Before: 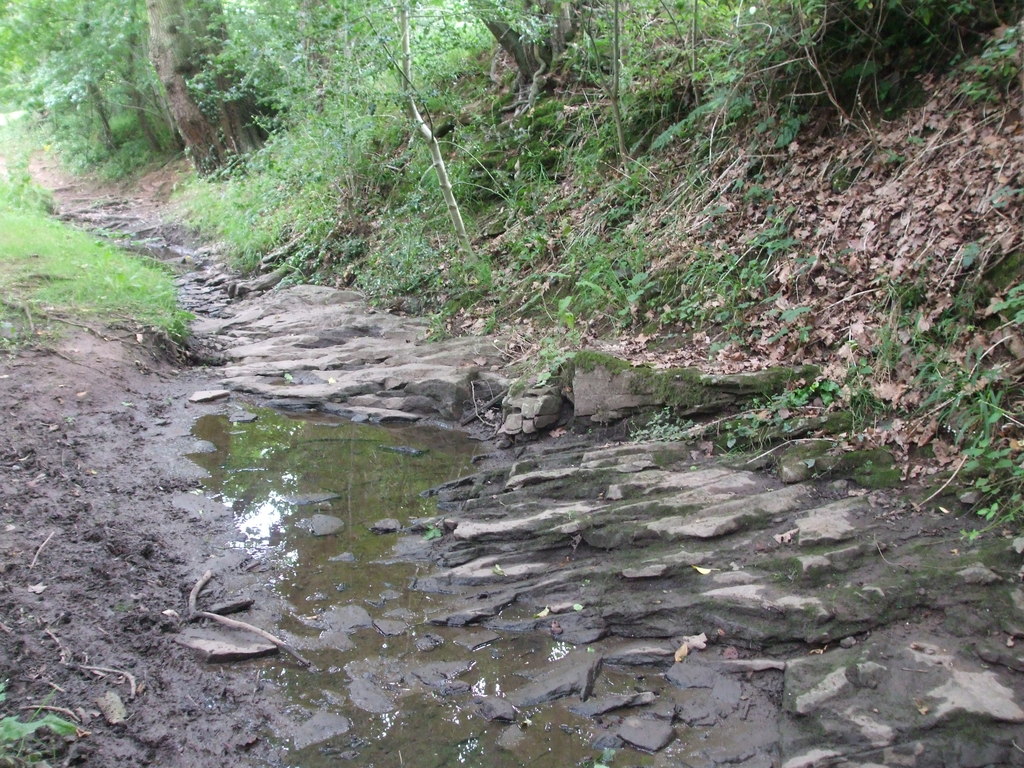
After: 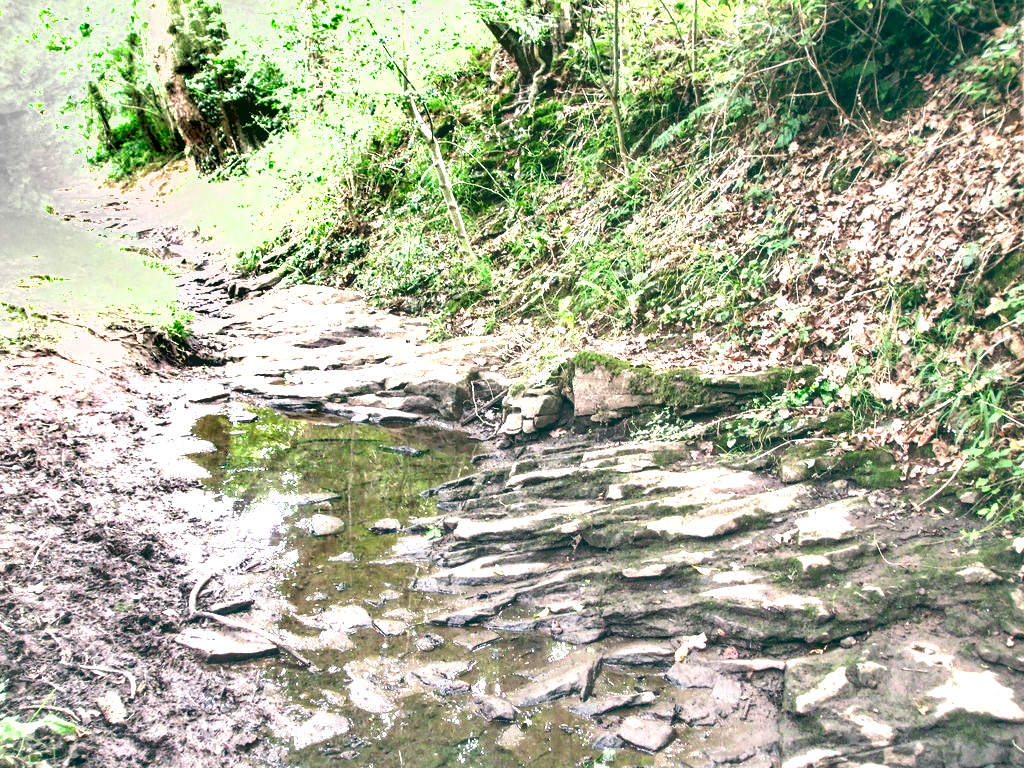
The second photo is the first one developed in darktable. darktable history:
exposure: black level correction 0, exposure 1.675 EV, compensate exposure bias true, compensate highlight preservation false
shadows and highlights: soften with gaussian
color balance: lift [1.005, 0.99, 1.007, 1.01], gamma [1, 0.979, 1.011, 1.021], gain [0.923, 1.098, 1.025, 0.902], input saturation 90.45%, contrast 7.73%, output saturation 105.91%
local contrast: on, module defaults
